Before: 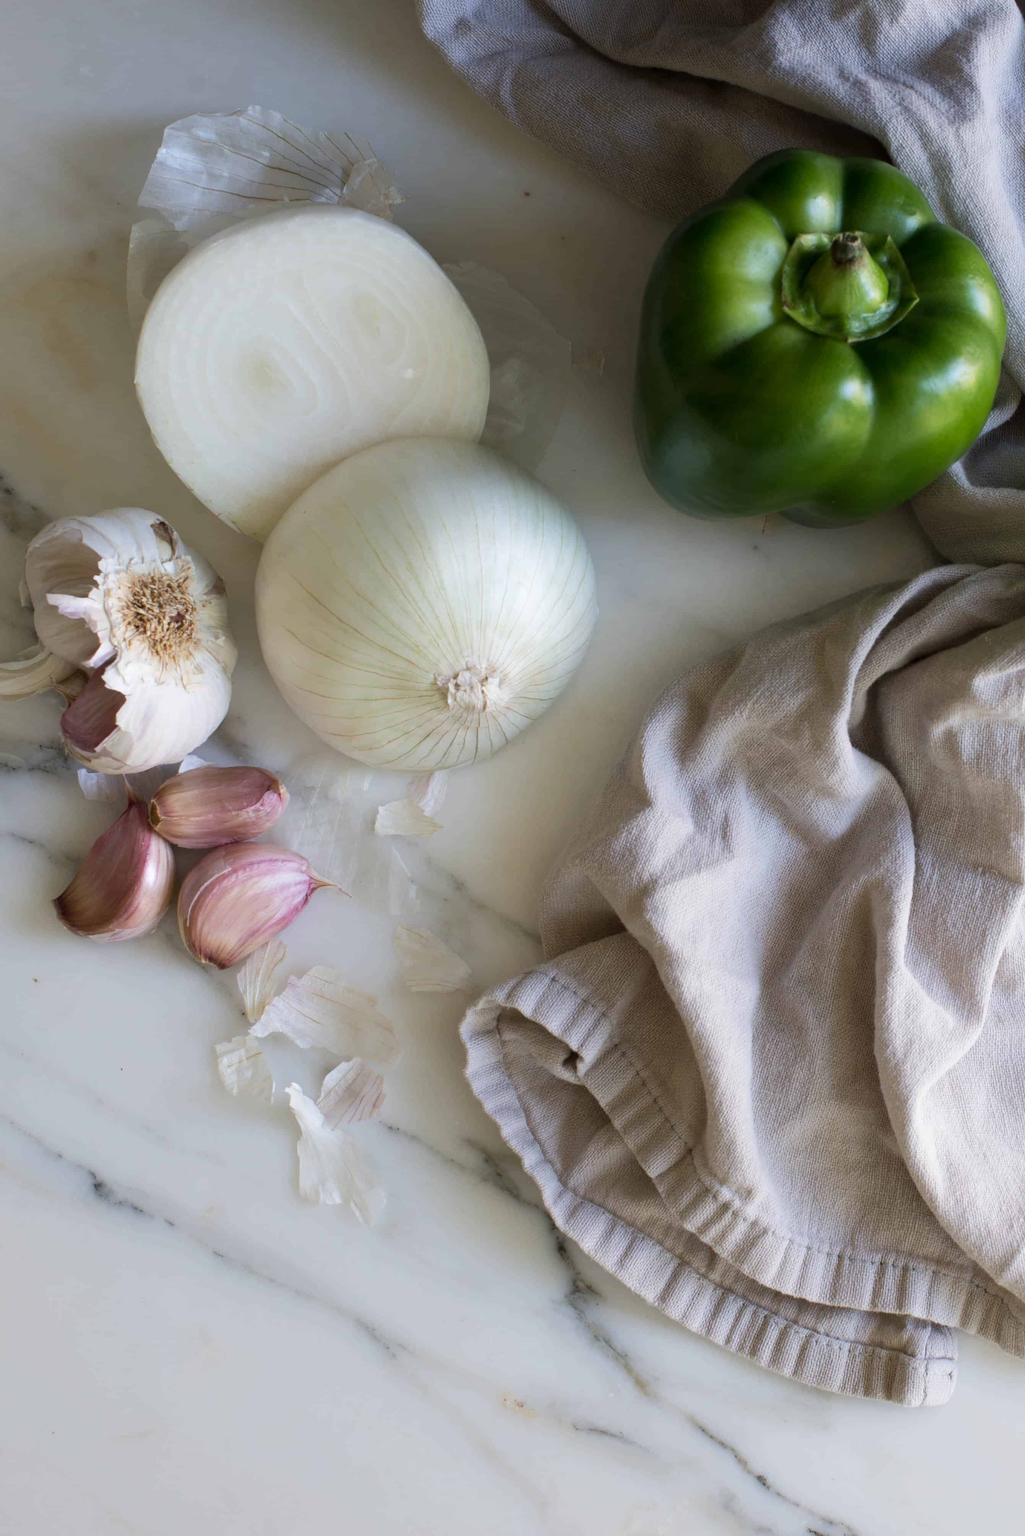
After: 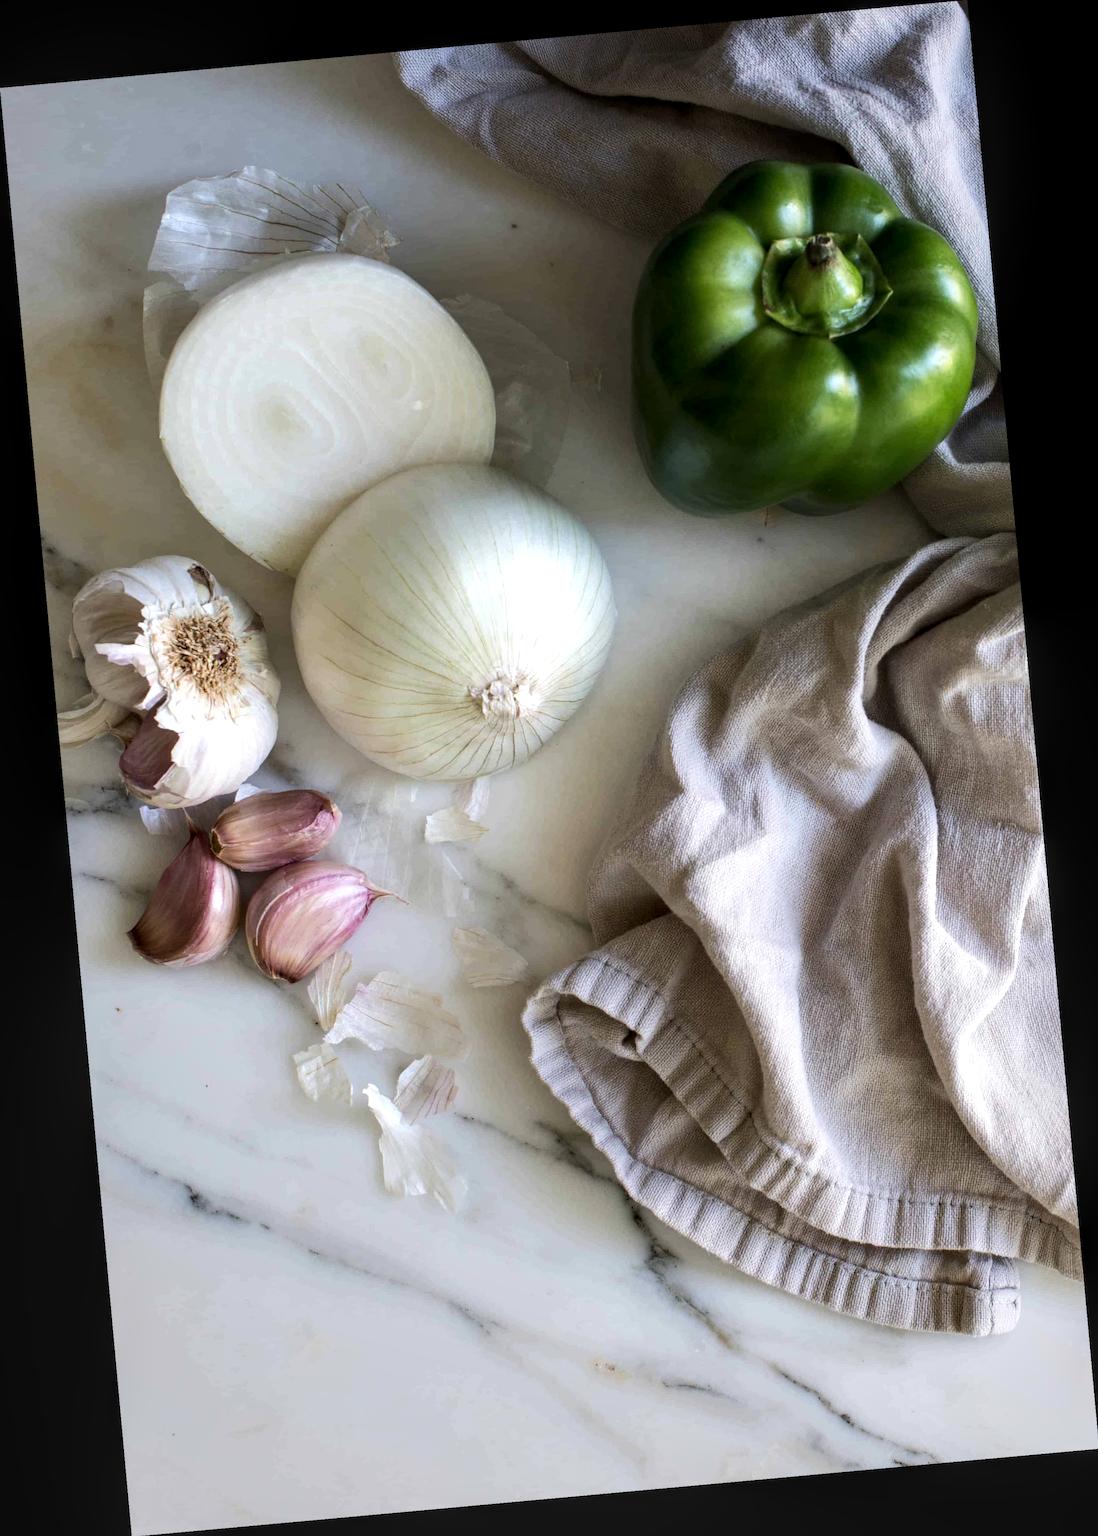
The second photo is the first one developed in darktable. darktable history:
local contrast: detail 130%
tone equalizer: -8 EV -0.417 EV, -7 EV -0.389 EV, -6 EV -0.333 EV, -5 EV -0.222 EV, -3 EV 0.222 EV, -2 EV 0.333 EV, -1 EV 0.389 EV, +0 EV 0.417 EV, edges refinement/feathering 500, mask exposure compensation -1.57 EV, preserve details no
rotate and perspective: rotation -5.2°, automatic cropping off
